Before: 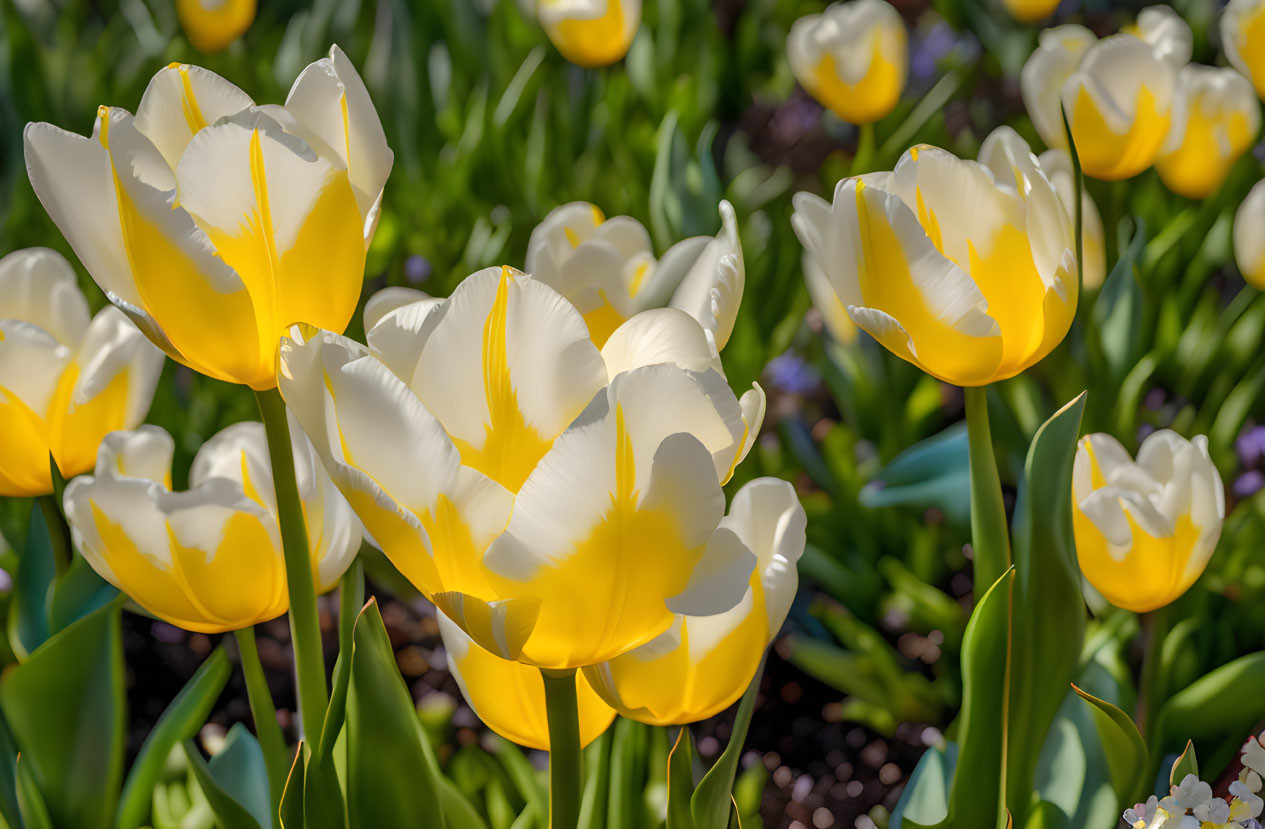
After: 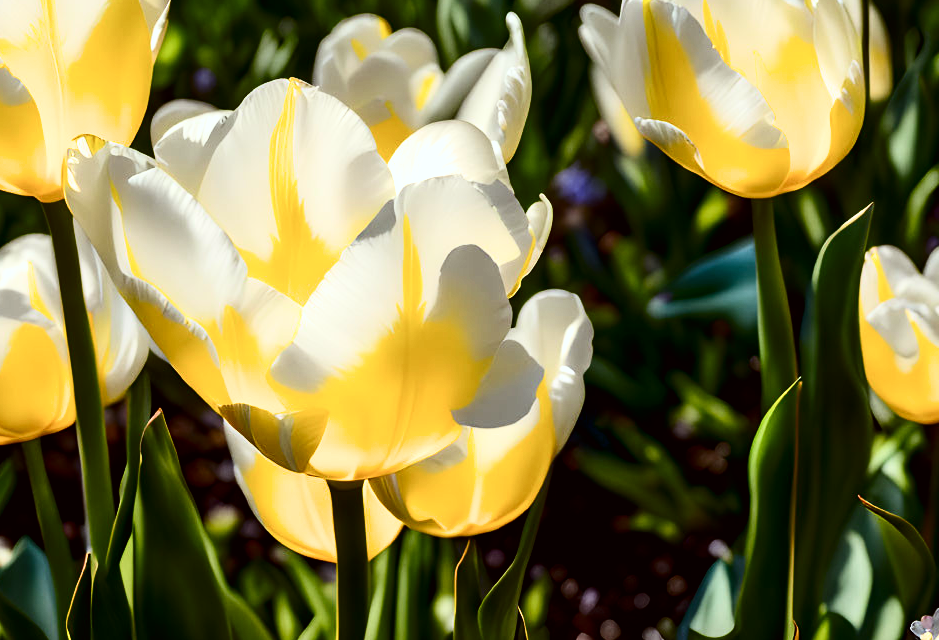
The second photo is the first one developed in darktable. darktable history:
crop: left 16.843%, top 22.703%, right 8.869%
color correction: highlights a* -2.97, highlights b* -2.08, shadows a* 2.48, shadows b* 2.65
filmic rgb: black relative exposure -8.29 EV, white relative exposure 2.2 EV, target white luminance 99.995%, hardness 7.07, latitude 75.4%, contrast 1.315, highlights saturation mix -2.7%, shadows ↔ highlights balance 30.62%, iterations of high-quality reconstruction 0
contrast brightness saturation: contrast 0.306, brightness -0.07, saturation 0.166
